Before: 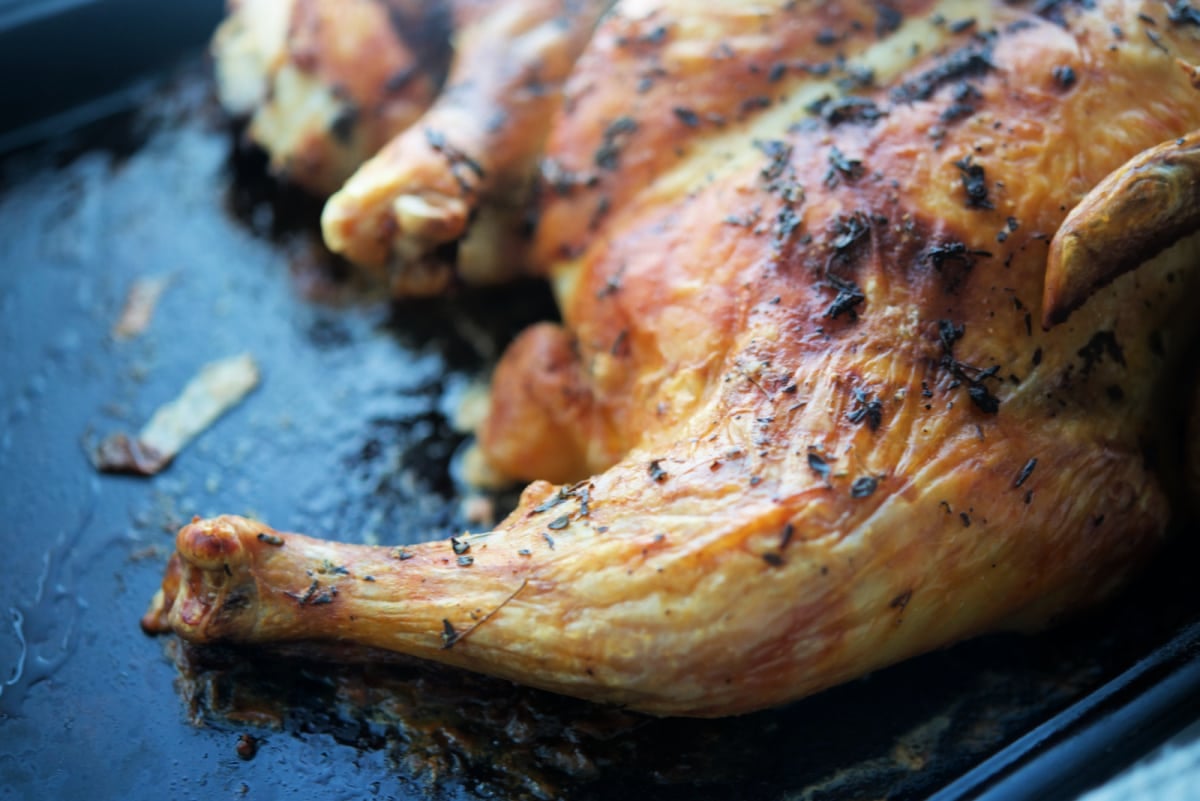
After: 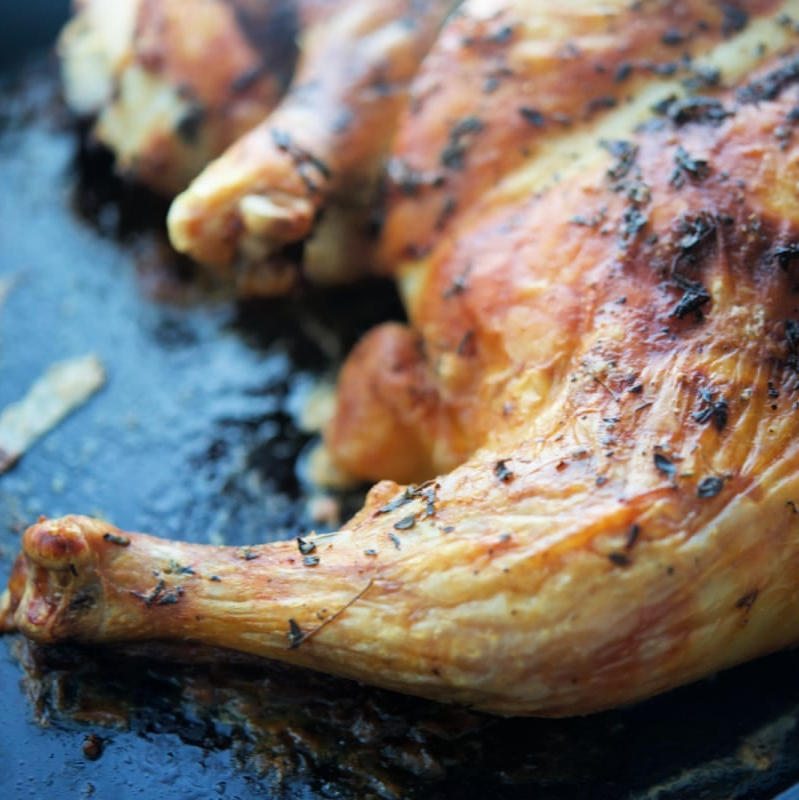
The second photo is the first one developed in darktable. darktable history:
crop and rotate: left 12.854%, right 20.49%
